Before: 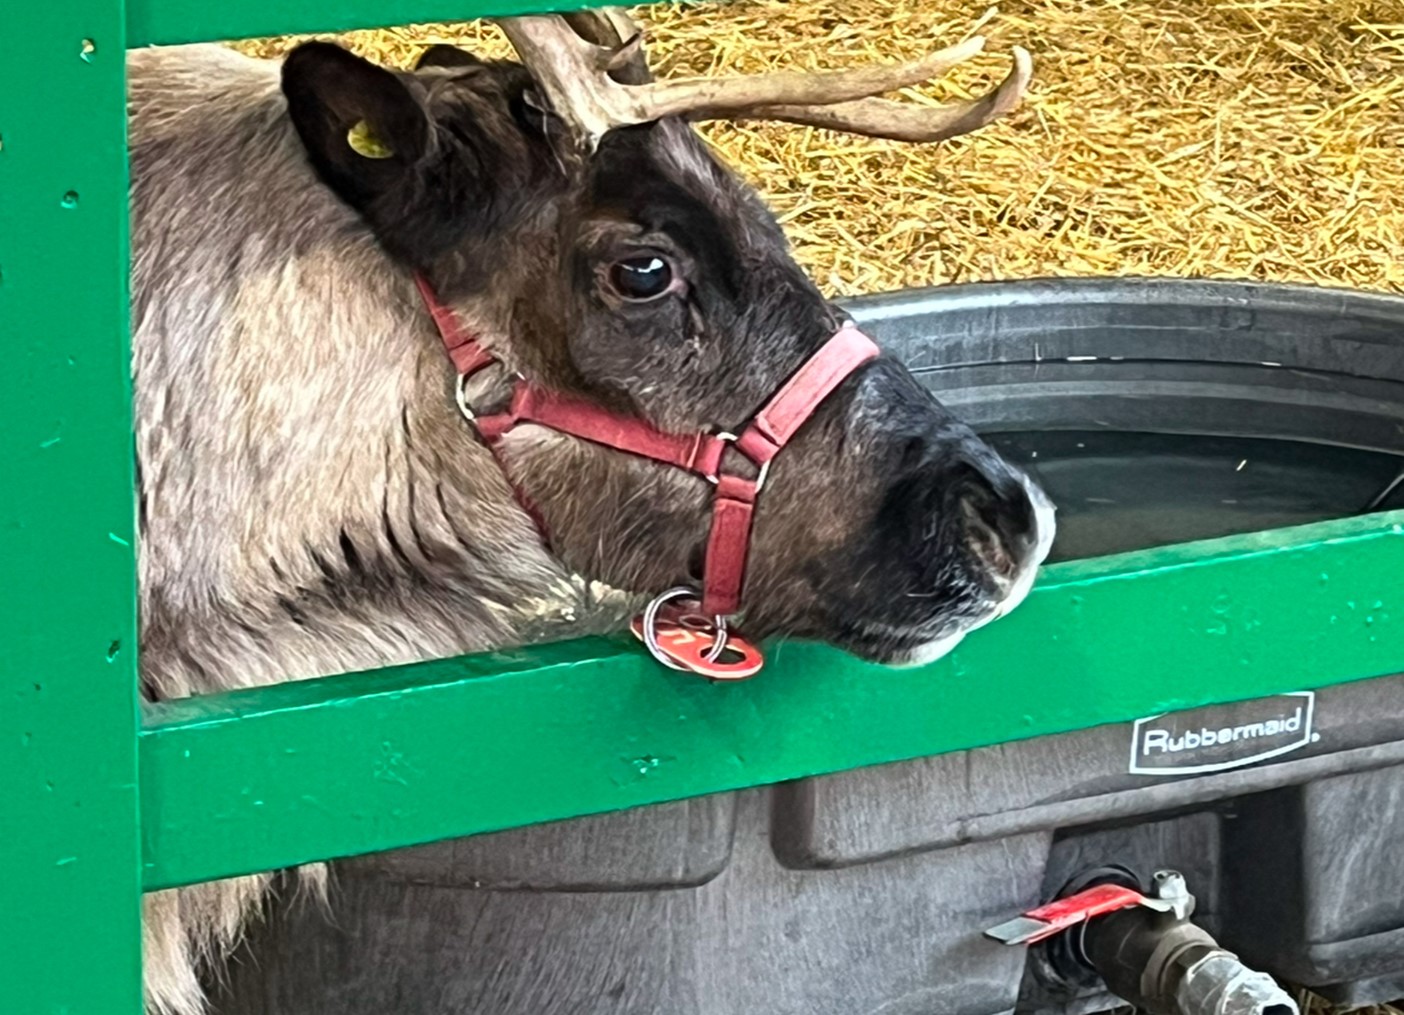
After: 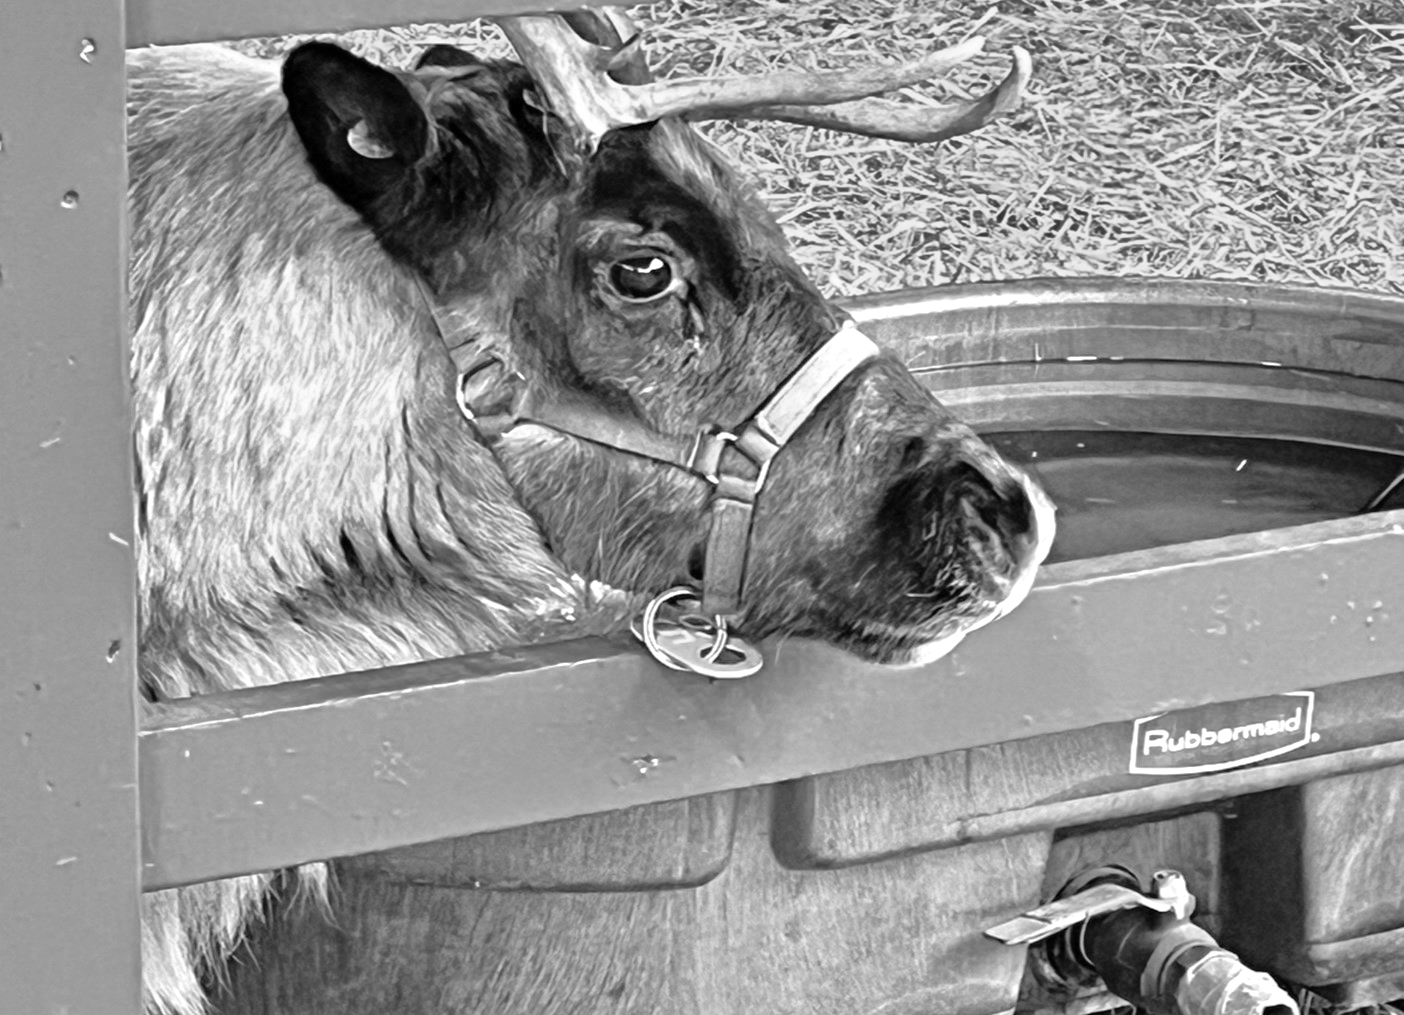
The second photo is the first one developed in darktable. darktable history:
tone equalizer: -7 EV 0.161 EV, -6 EV 0.616 EV, -5 EV 1.14 EV, -4 EV 1.3 EV, -3 EV 1.15 EV, -2 EV 0.6 EV, -1 EV 0.156 EV, luminance estimator HSV value / RGB max
color zones: curves: ch0 [(0, 0.613) (0.01, 0.613) (0.245, 0.448) (0.498, 0.529) (0.642, 0.665) (0.879, 0.777) (0.99, 0.613)]; ch1 [(0, 0) (0.143, 0) (0.286, 0) (0.429, 0) (0.571, 0) (0.714, 0) (0.857, 0)]
shadows and highlights: radius 124.74, shadows 30.34, highlights -31.21, low approximation 0.01, soften with gaussian
